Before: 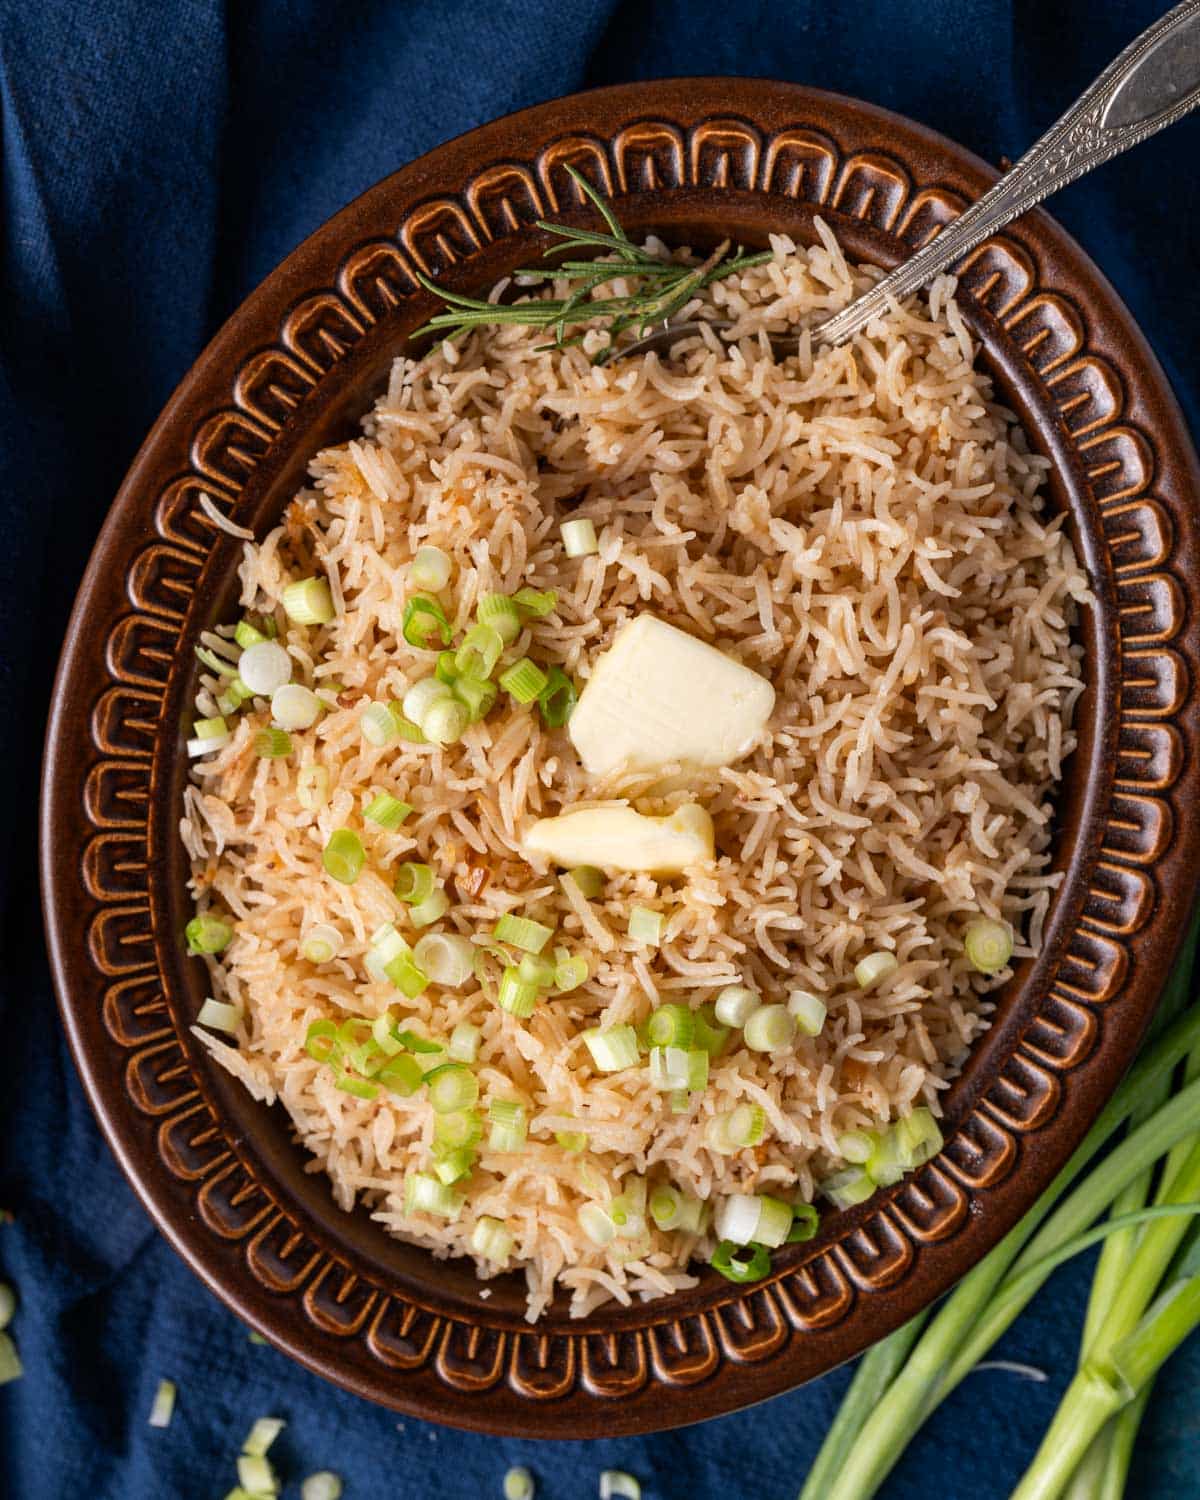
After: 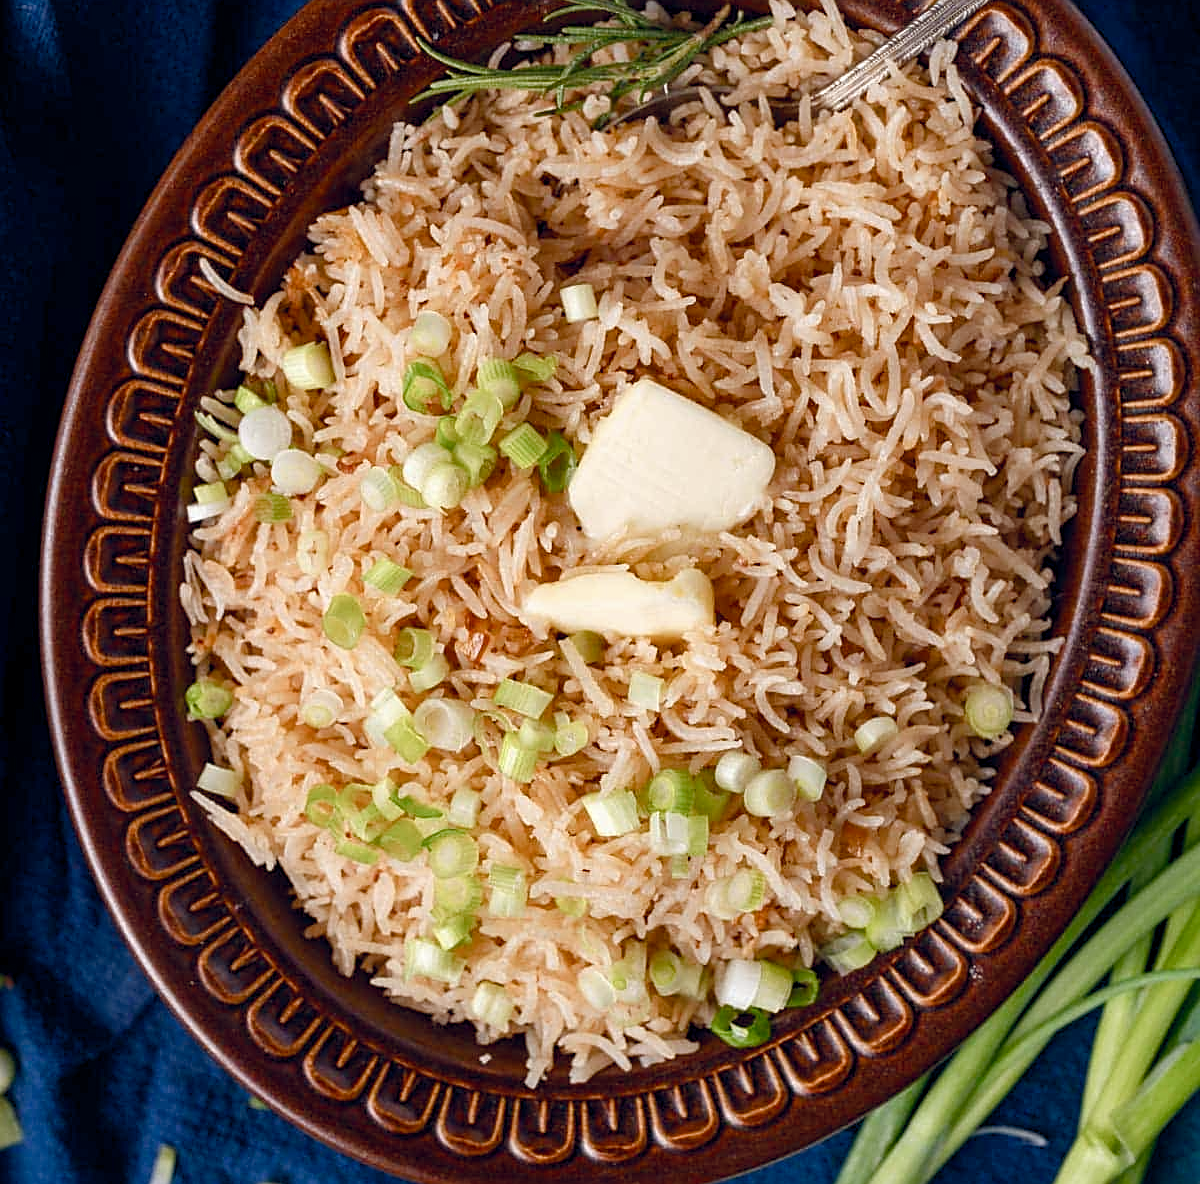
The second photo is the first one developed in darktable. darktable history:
crop and rotate: top 15.693%, bottom 5.335%
color balance rgb: power › luminance 3.172%, power › hue 230.49°, global offset › chroma 0.064%, global offset › hue 254.06°, perceptual saturation grading › global saturation 20%, perceptual saturation grading › highlights -48.95%, perceptual saturation grading › shadows 24.658%
sharpen: on, module defaults
